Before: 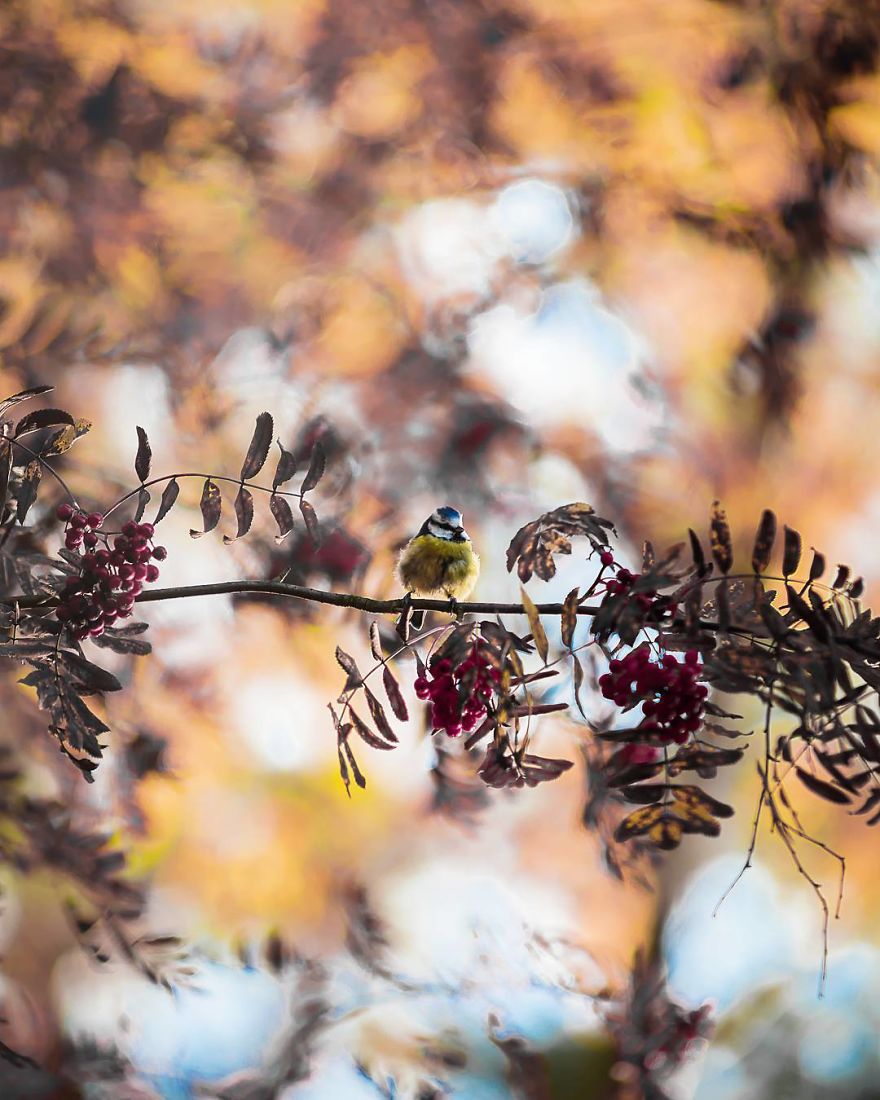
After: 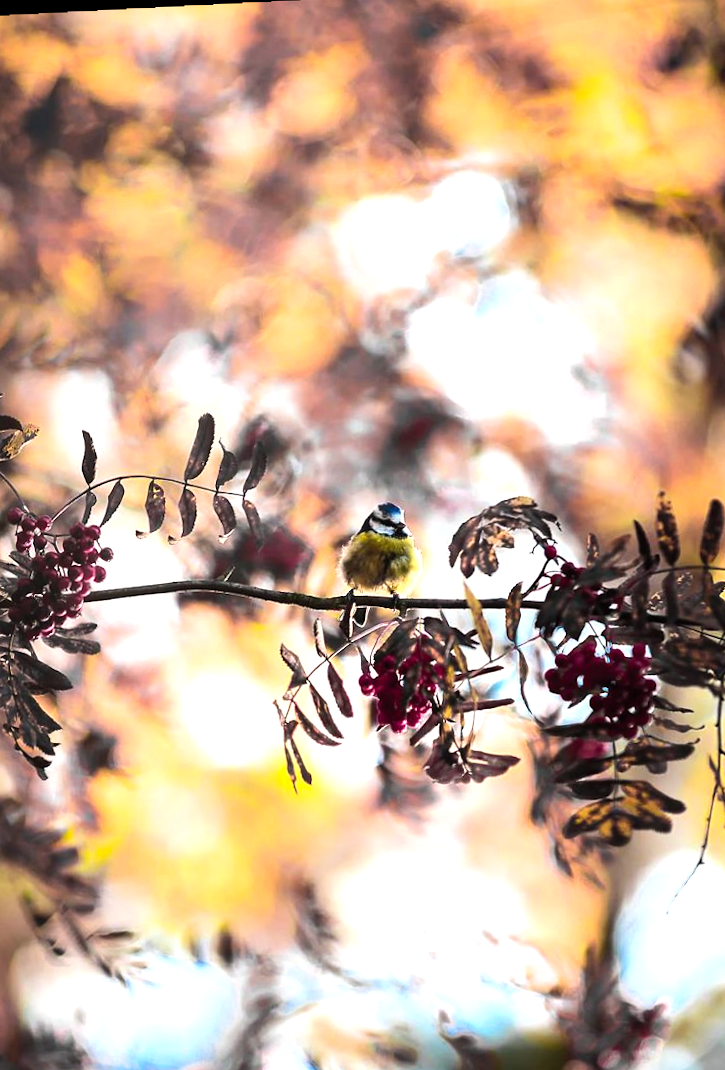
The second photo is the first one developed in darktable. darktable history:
rotate and perspective: lens shift (horizontal) -0.055, automatic cropping off
contrast brightness saturation: contrast 0.03, brightness 0.06, saturation 0.13
crop and rotate: angle 1°, left 4.281%, top 0.642%, right 11.383%, bottom 2.486%
tone equalizer: -8 EV -0.75 EV, -7 EV -0.7 EV, -6 EV -0.6 EV, -5 EV -0.4 EV, -3 EV 0.4 EV, -2 EV 0.6 EV, -1 EV 0.7 EV, +0 EV 0.75 EV, edges refinement/feathering 500, mask exposure compensation -1.57 EV, preserve details no
